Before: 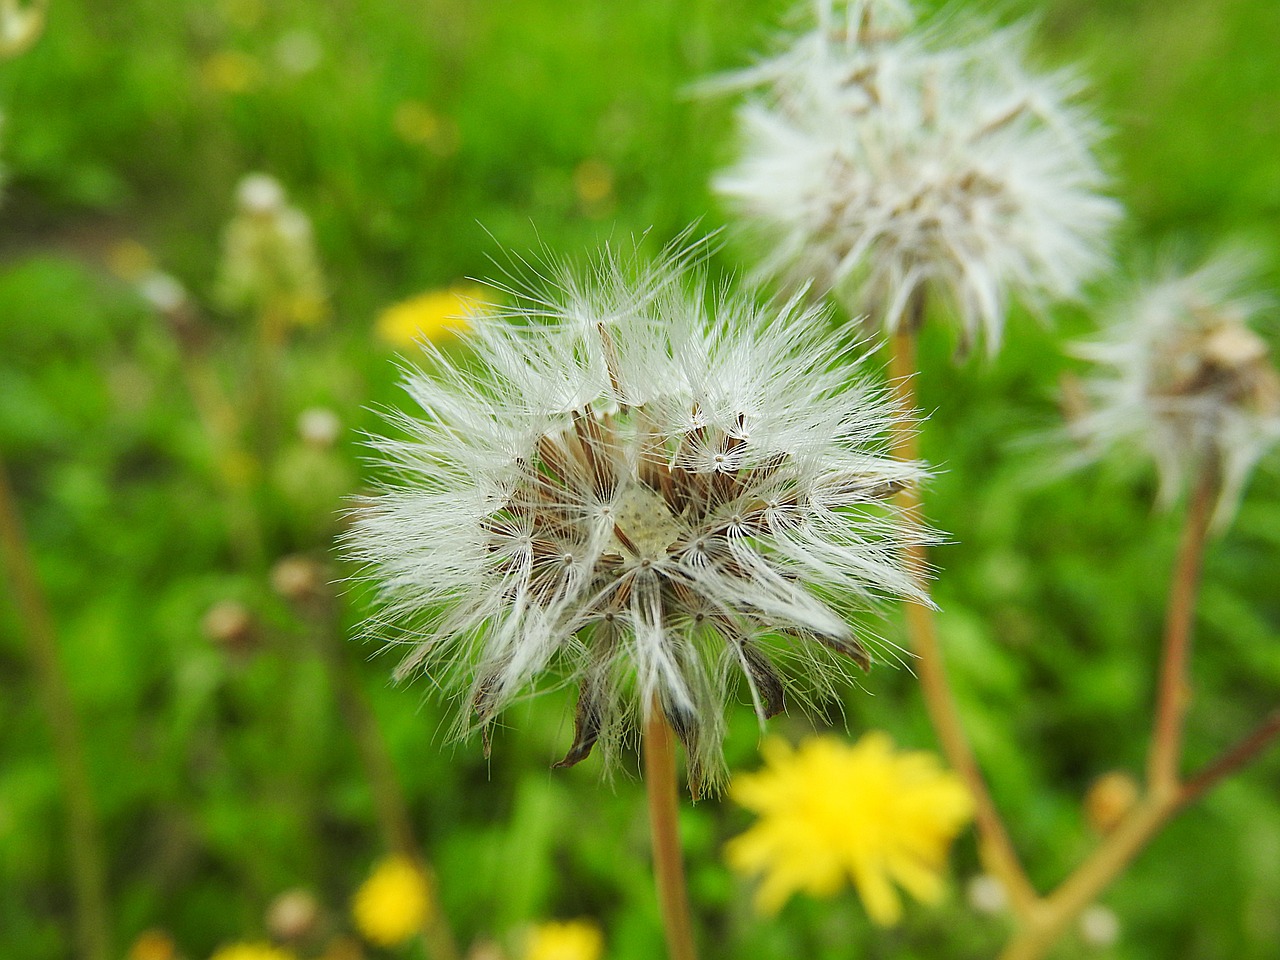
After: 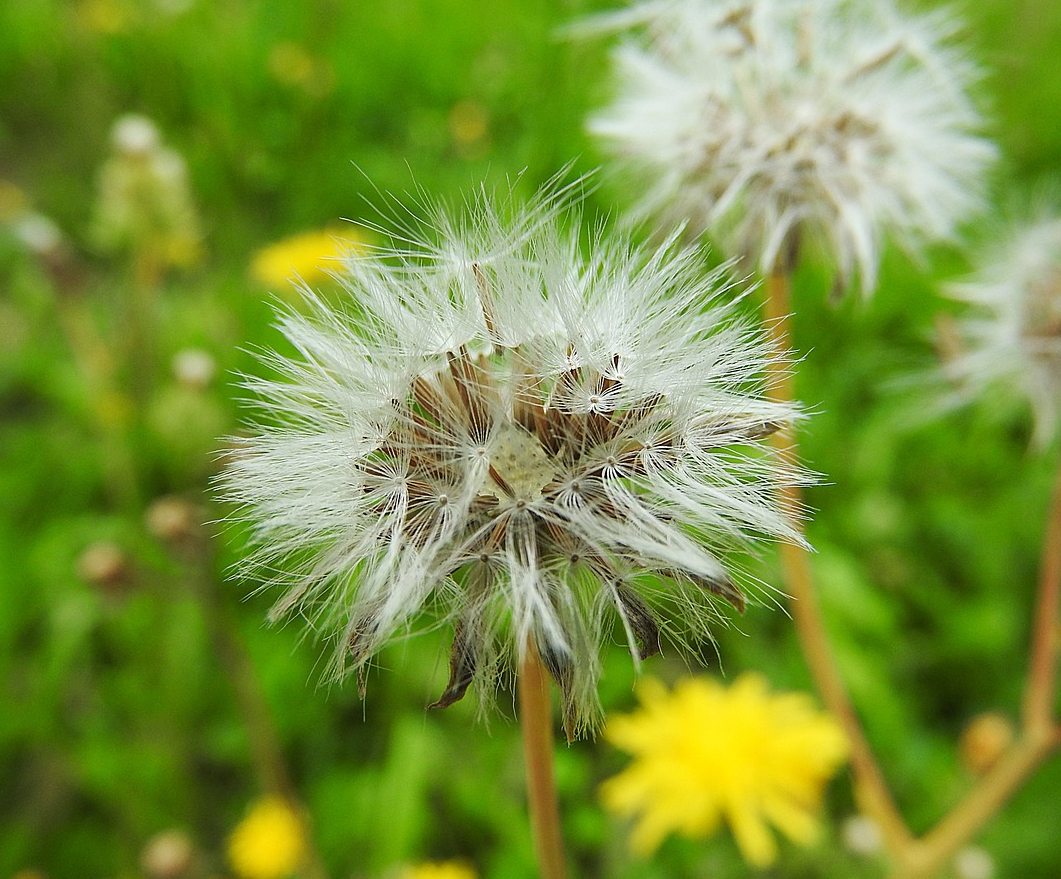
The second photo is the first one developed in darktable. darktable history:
crop: left 9.775%, top 6.222%, right 7.266%, bottom 2.14%
